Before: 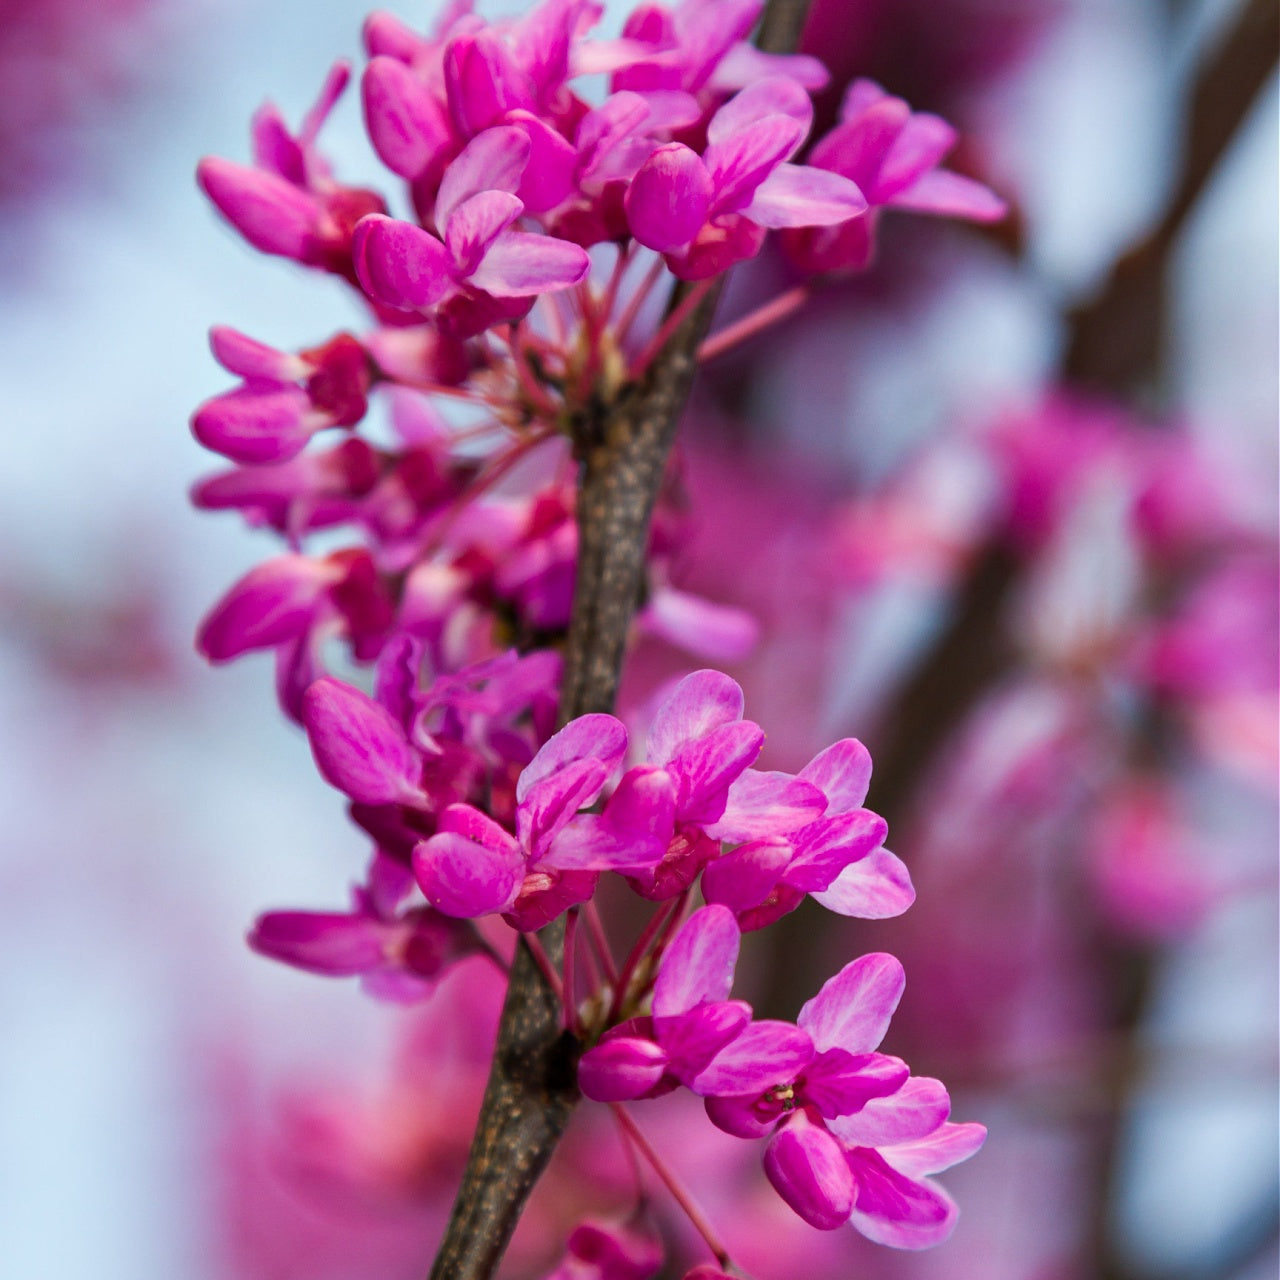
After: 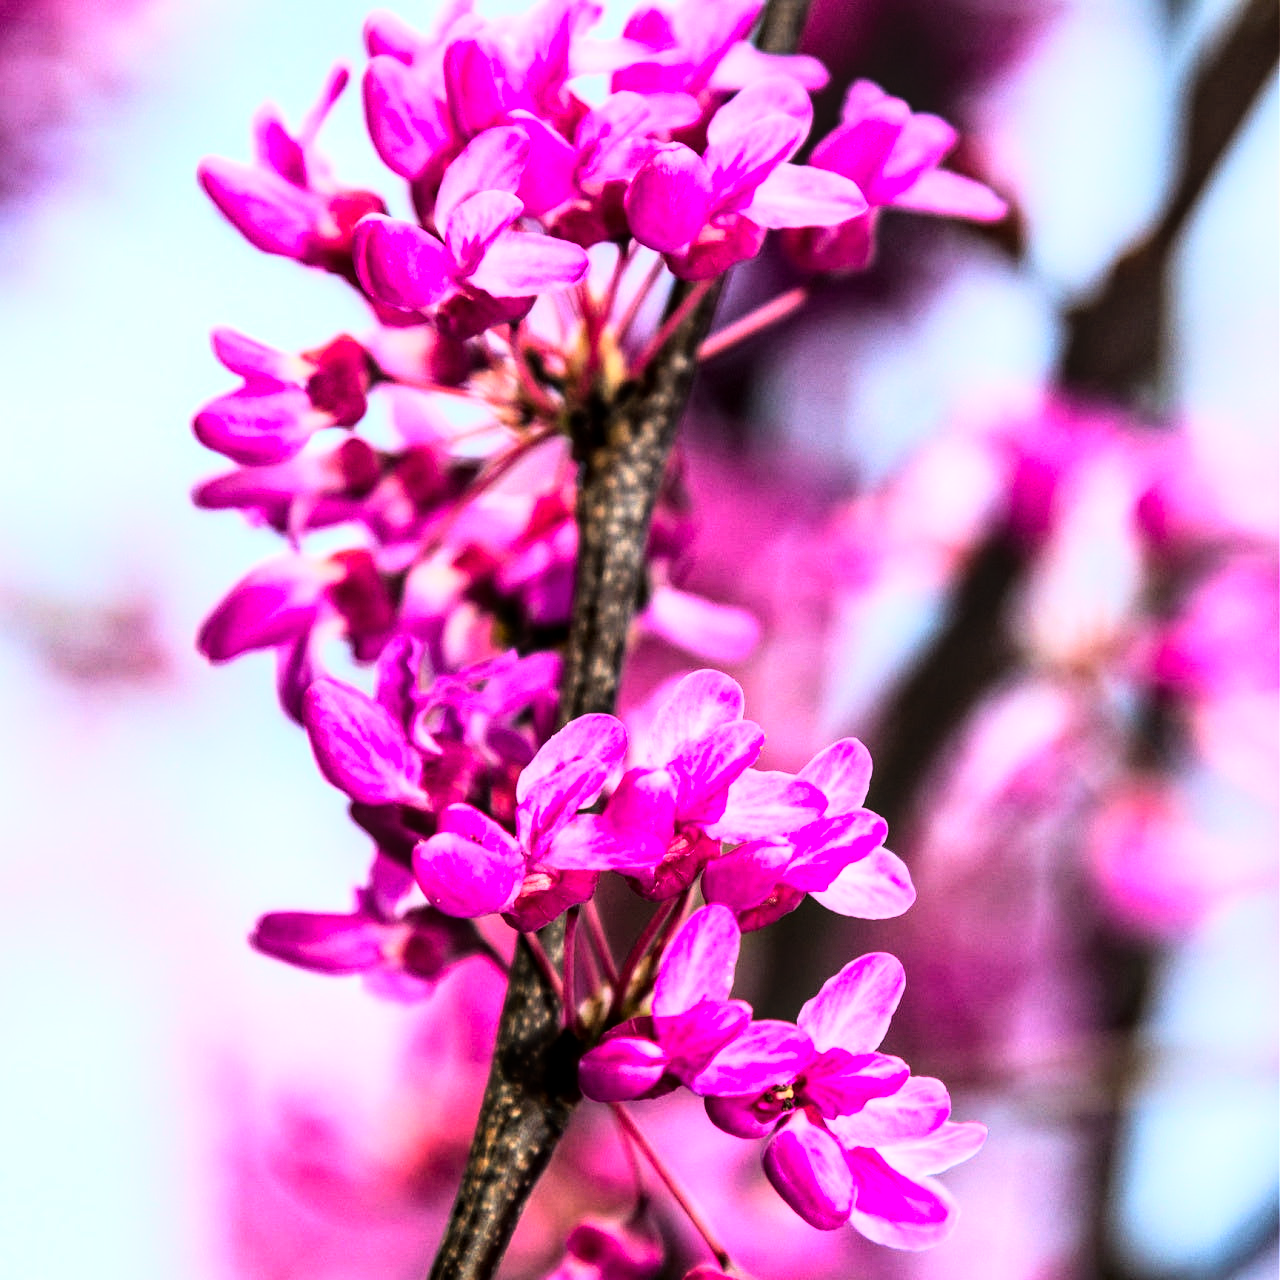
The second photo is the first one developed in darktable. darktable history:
rgb curve: curves: ch0 [(0, 0) (0.21, 0.15) (0.24, 0.21) (0.5, 0.75) (0.75, 0.96) (0.89, 0.99) (1, 1)]; ch1 [(0, 0.02) (0.21, 0.13) (0.25, 0.2) (0.5, 0.67) (0.75, 0.9) (0.89, 0.97) (1, 1)]; ch2 [(0, 0.02) (0.21, 0.13) (0.25, 0.2) (0.5, 0.67) (0.75, 0.9) (0.89, 0.97) (1, 1)], compensate middle gray true
color correction: highlights a* 0.816, highlights b* 2.78, saturation 1.1
local contrast: on, module defaults
